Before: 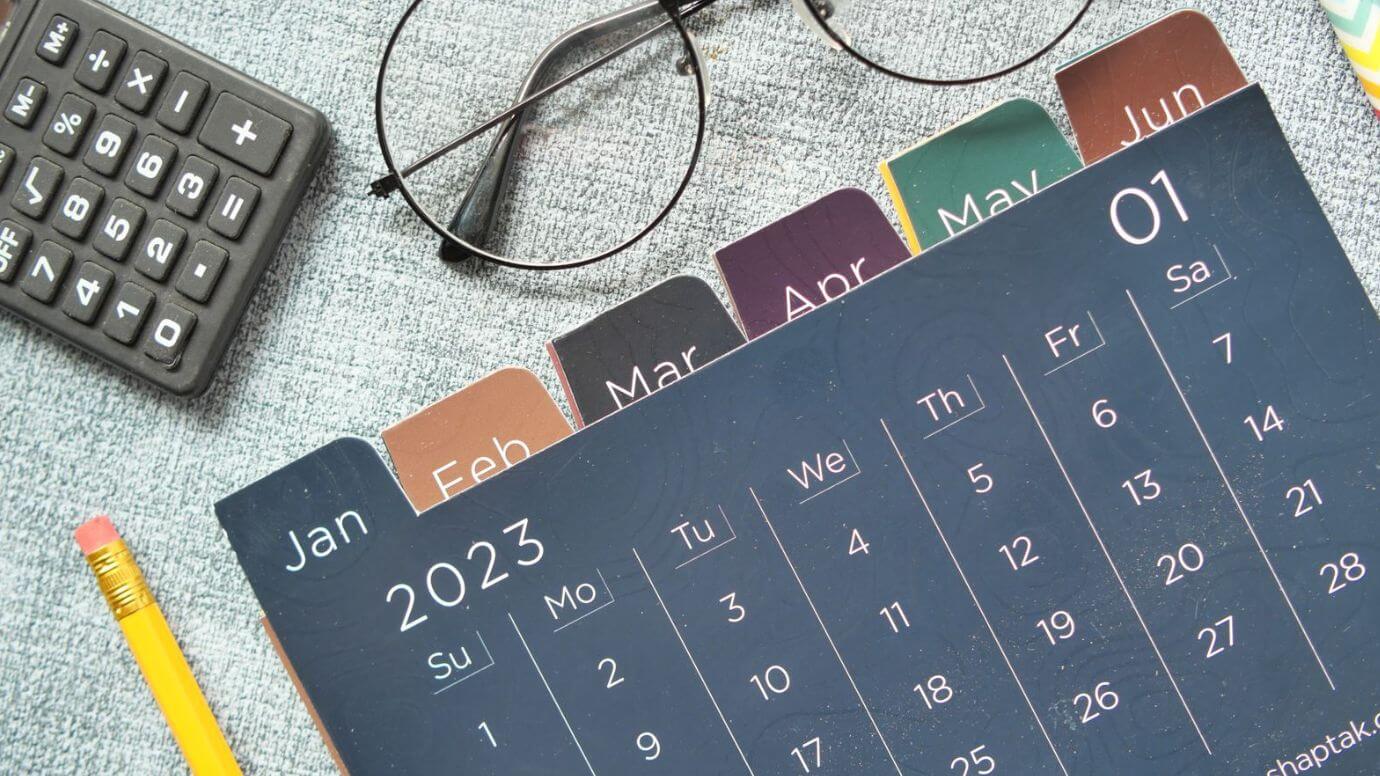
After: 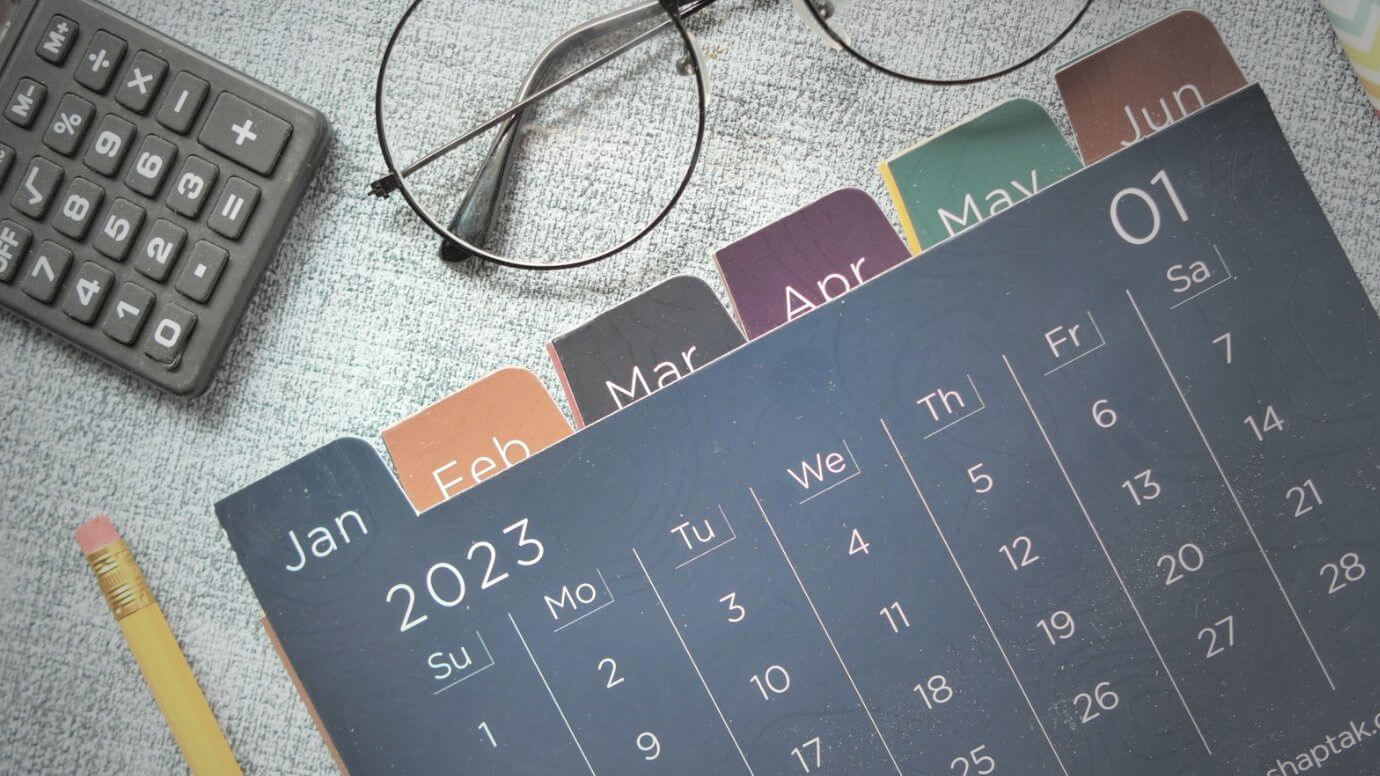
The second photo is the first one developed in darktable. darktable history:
contrast brightness saturation: brightness 0.15
vignetting: fall-off start 33.76%, fall-off radius 64.94%, brightness -0.575, center (-0.12, -0.002), width/height ratio 0.959
